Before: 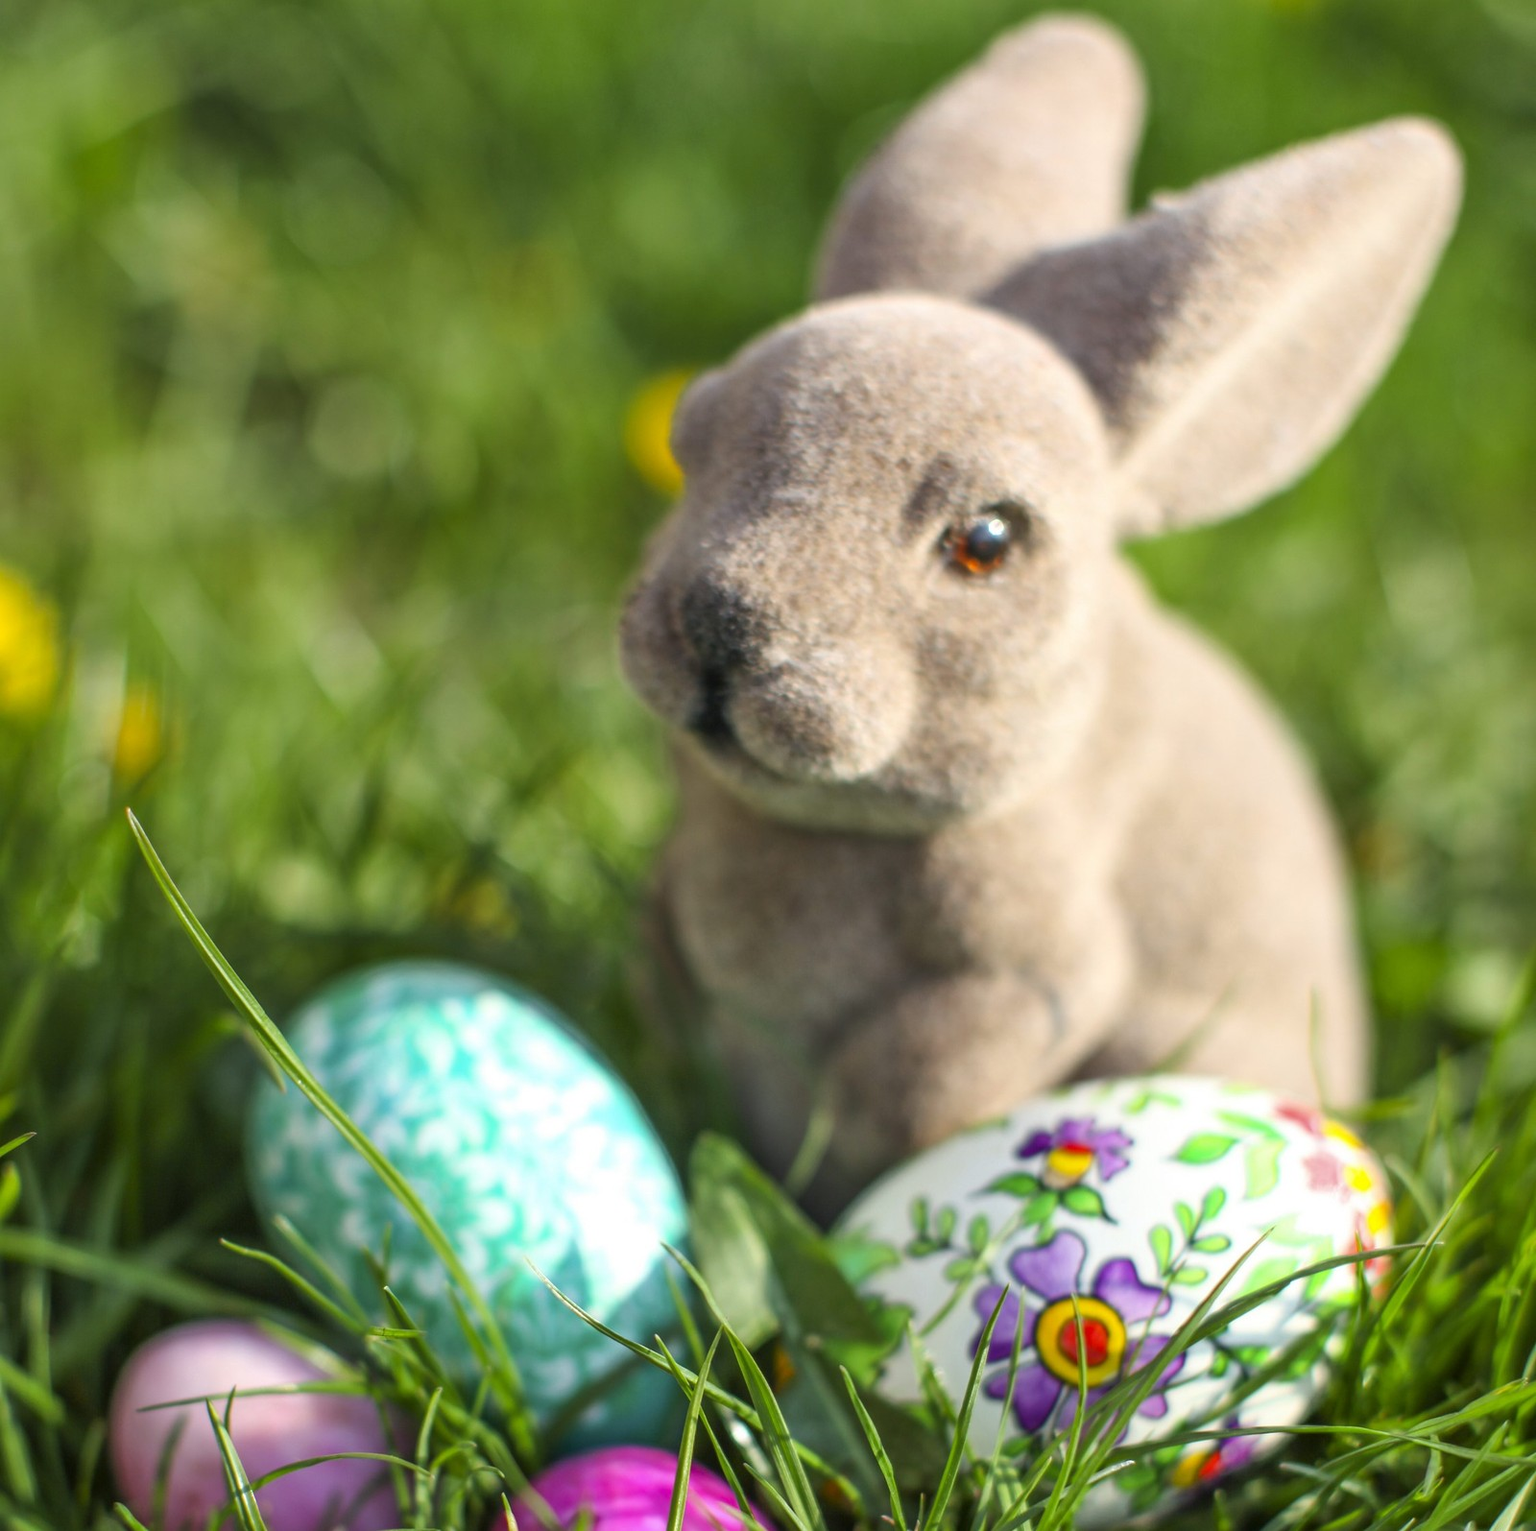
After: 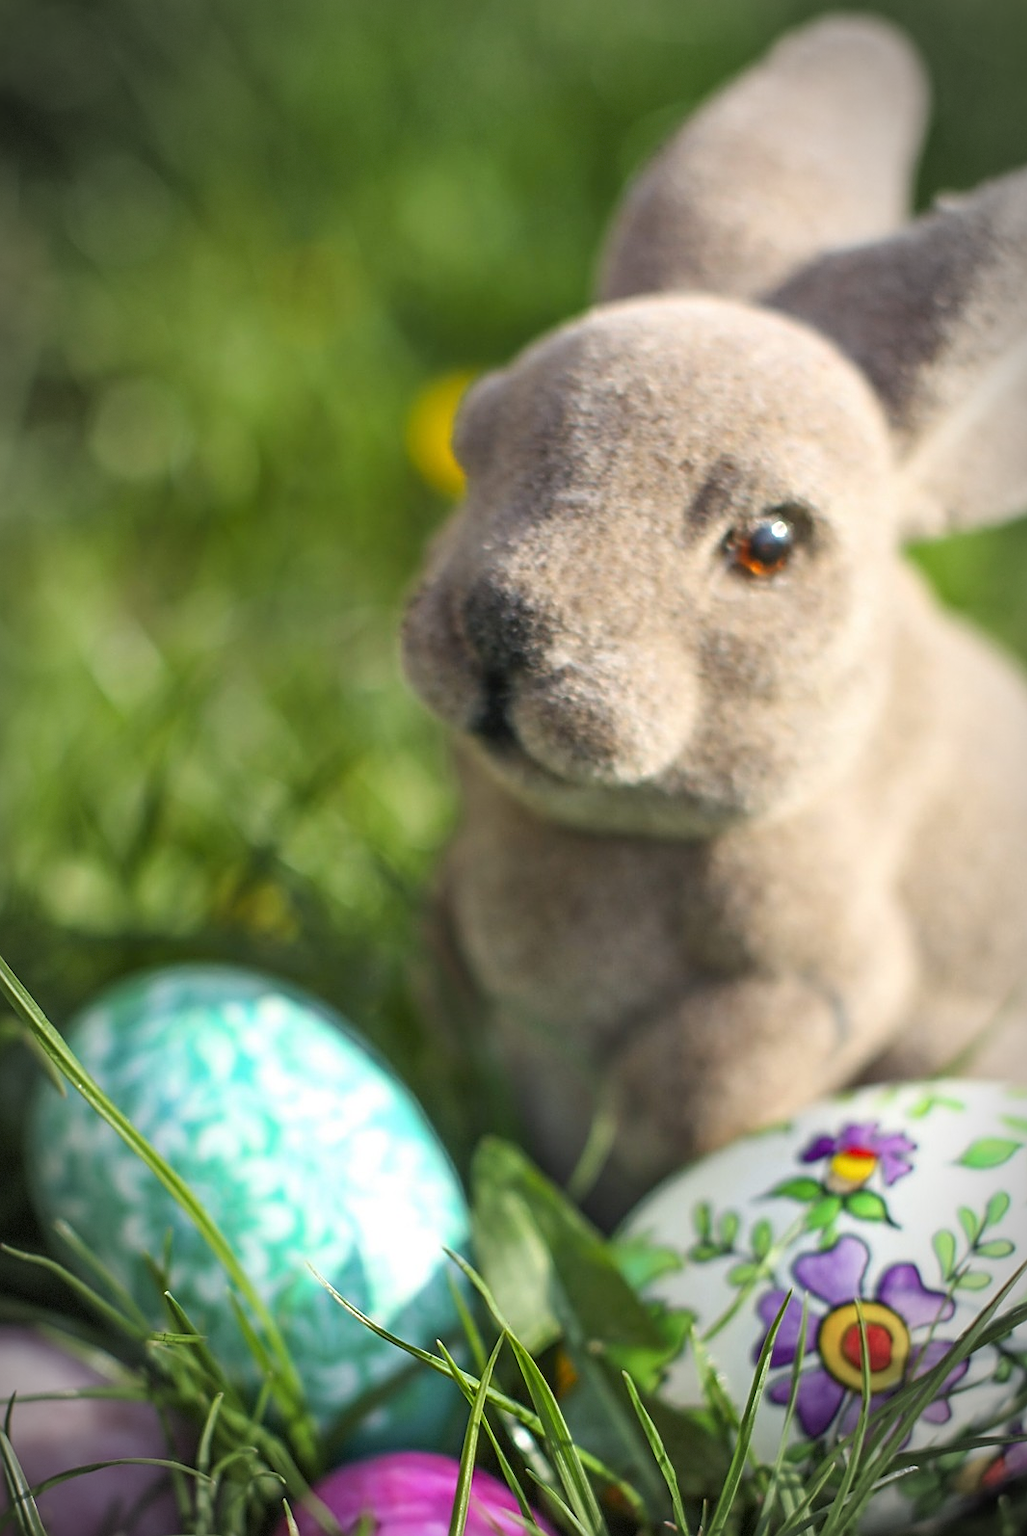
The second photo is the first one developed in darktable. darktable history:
vignetting: brightness -0.575, automatic ratio true, dithering 8-bit output
sharpen: on, module defaults
crop and rotate: left 14.348%, right 18.98%
